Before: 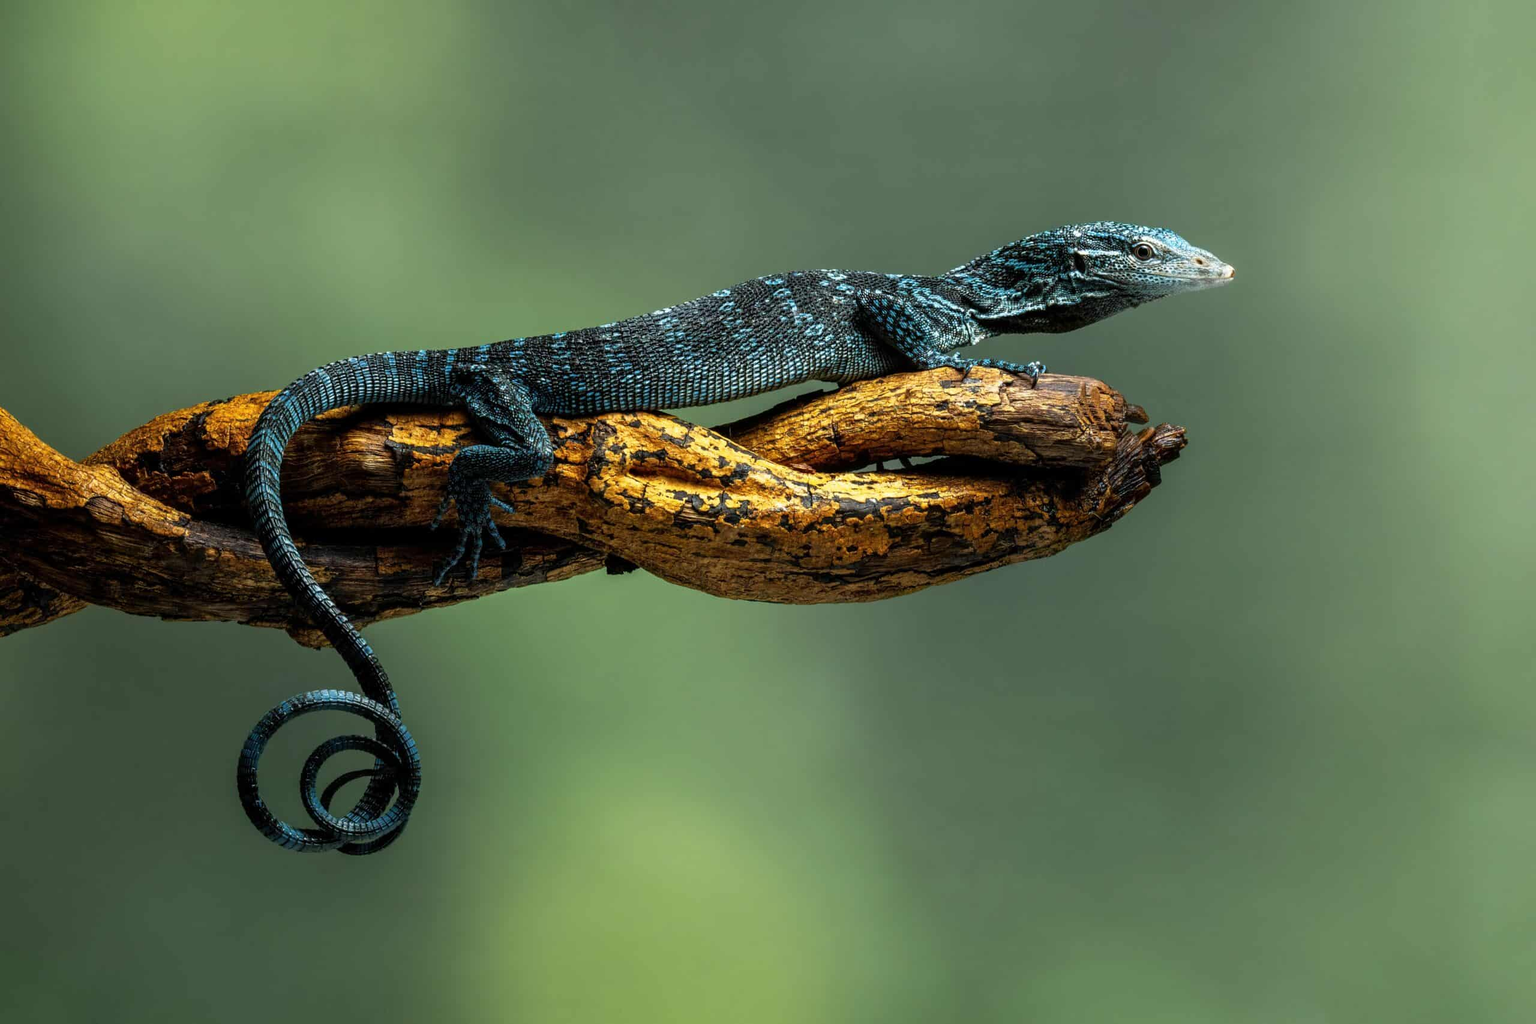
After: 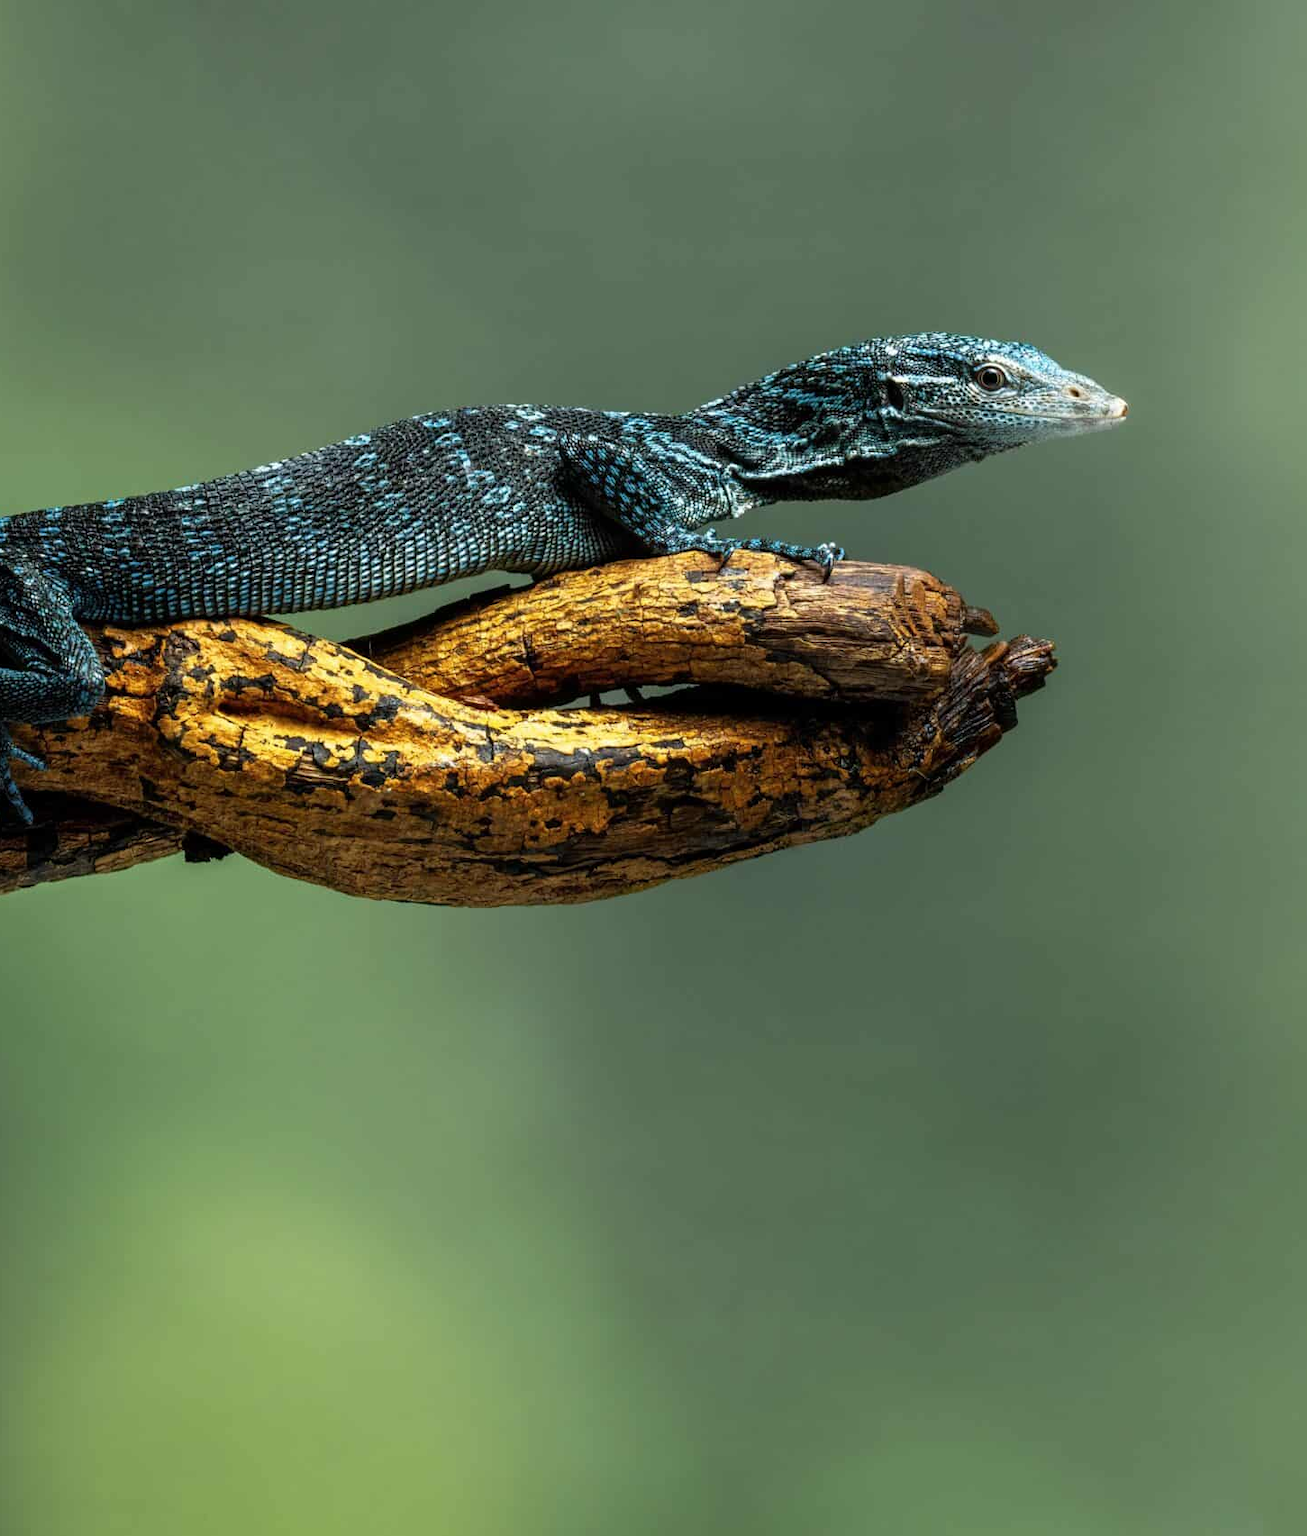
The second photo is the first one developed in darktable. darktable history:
crop: left 31.519%, top 0.001%, right 11.765%
